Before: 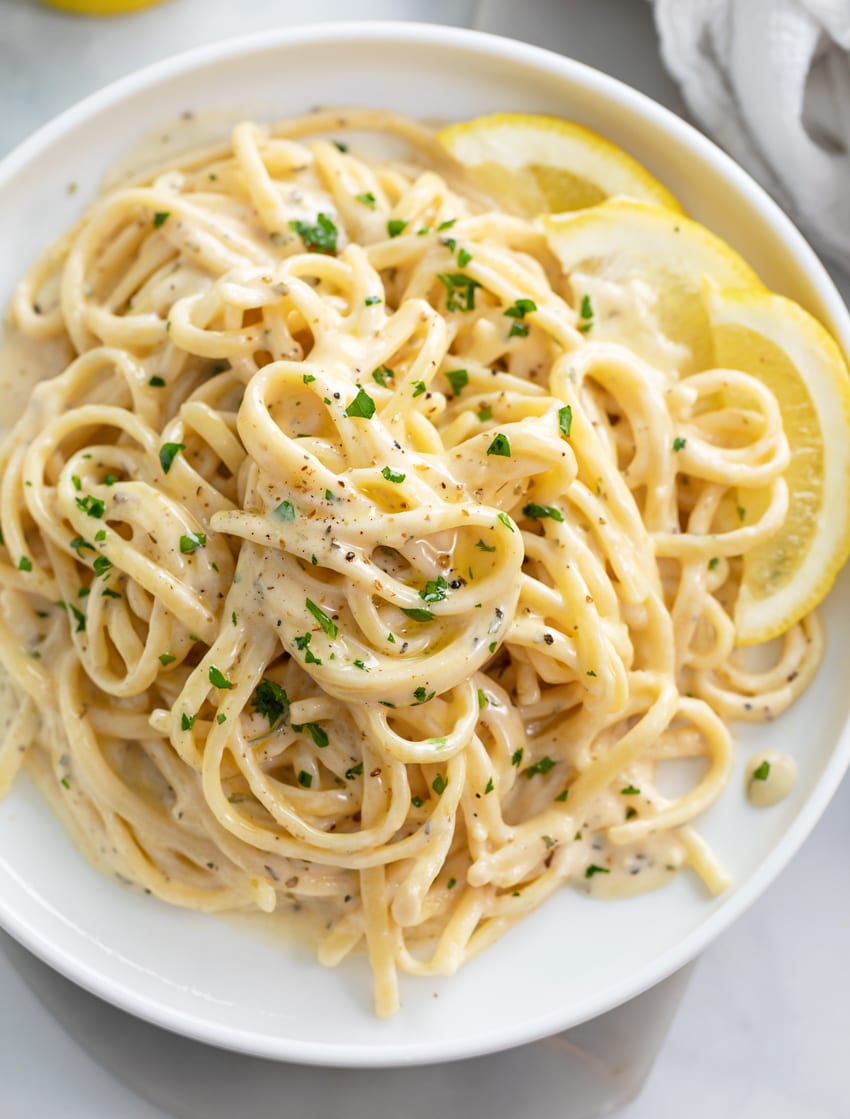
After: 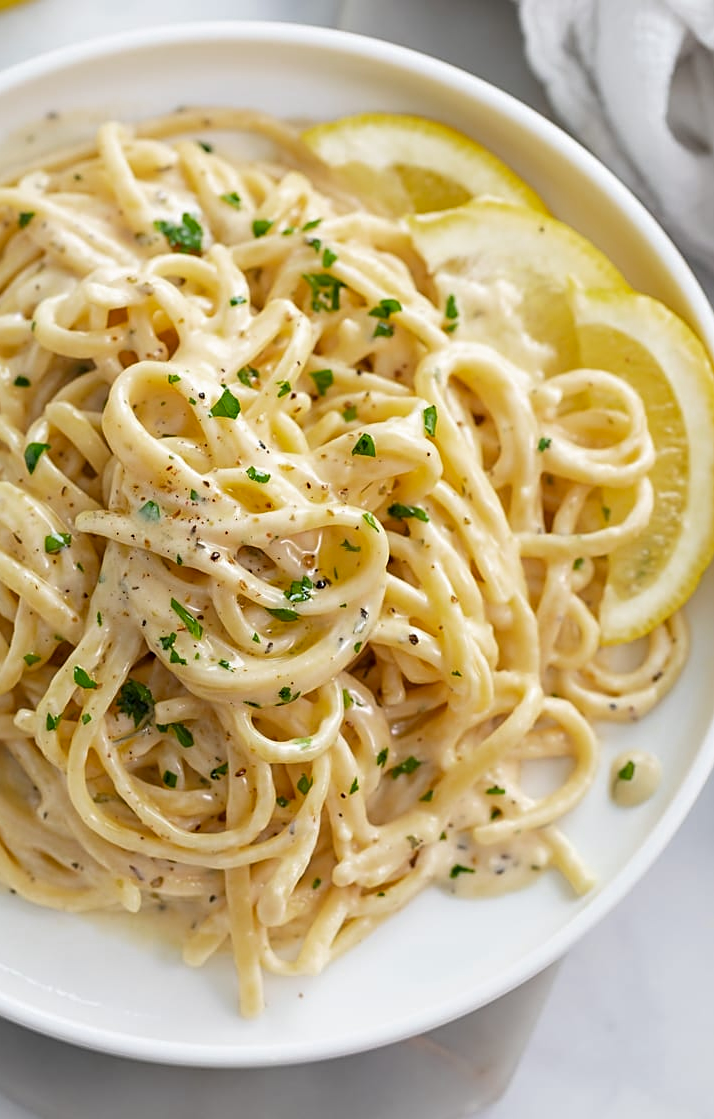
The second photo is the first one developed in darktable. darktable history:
crop: left 15.982%
sharpen: on, module defaults
color zones: curves: ch0 [(0, 0.444) (0.143, 0.442) (0.286, 0.441) (0.429, 0.441) (0.571, 0.441) (0.714, 0.441) (0.857, 0.442) (1, 0.444)]
